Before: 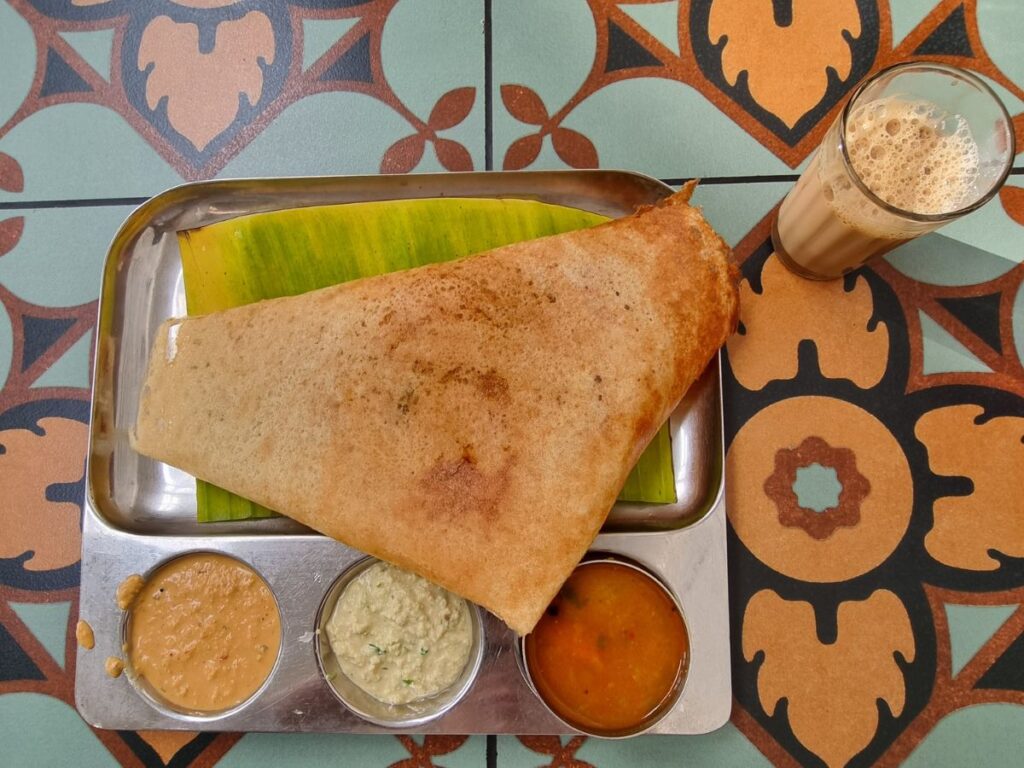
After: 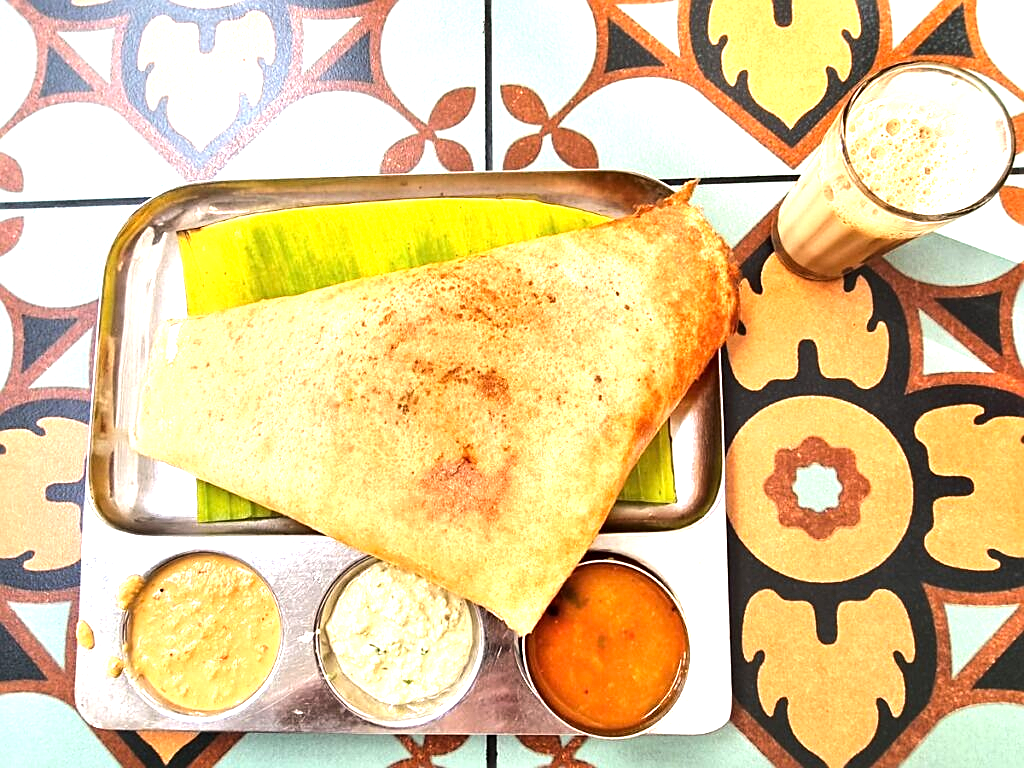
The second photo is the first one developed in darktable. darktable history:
sharpen: on, module defaults
tone equalizer: -8 EV -0.75 EV, -7 EV -0.7 EV, -6 EV -0.6 EV, -5 EV -0.4 EV, -3 EV 0.4 EV, -2 EV 0.6 EV, -1 EV 0.7 EV, +0 EV 0.75 EV, edges refinement/feathering 500, mask exposure compensation -1.57 EV, preserve details no
exposure: exposure 1.15 EV, compensate highlight preservation false
